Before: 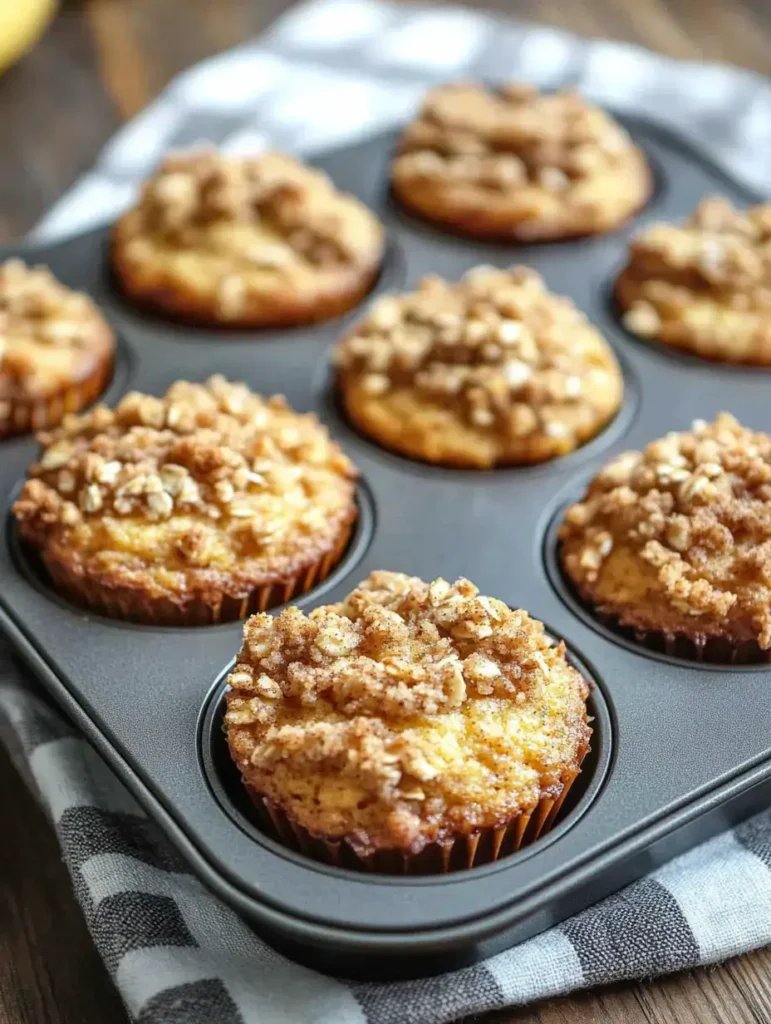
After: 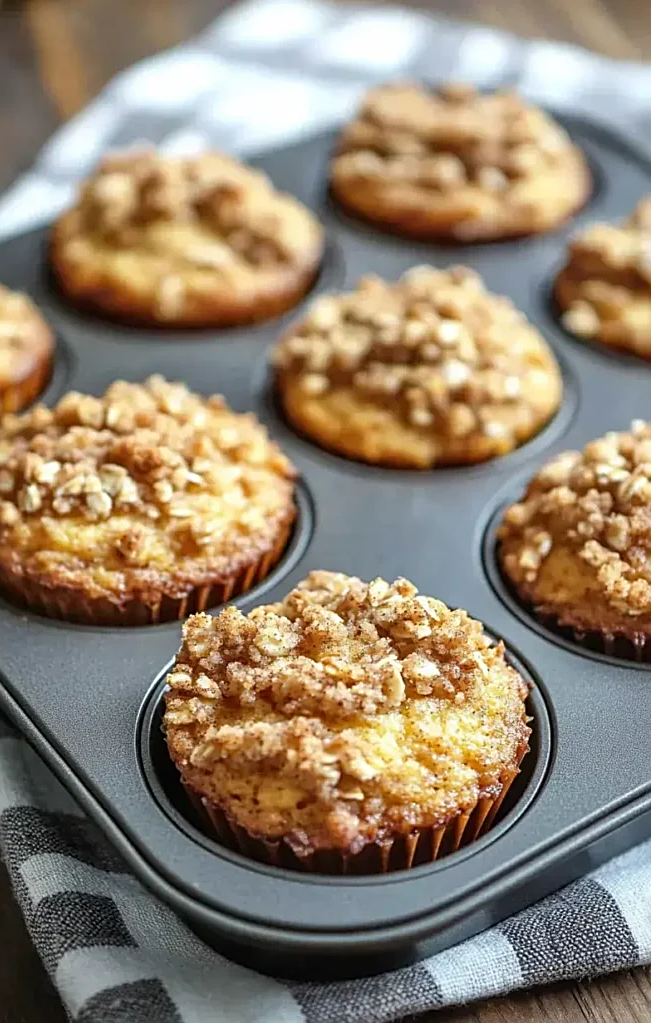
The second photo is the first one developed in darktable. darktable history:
sharpen: on, module defaults
crop: left 8.03%, right 7.506%
